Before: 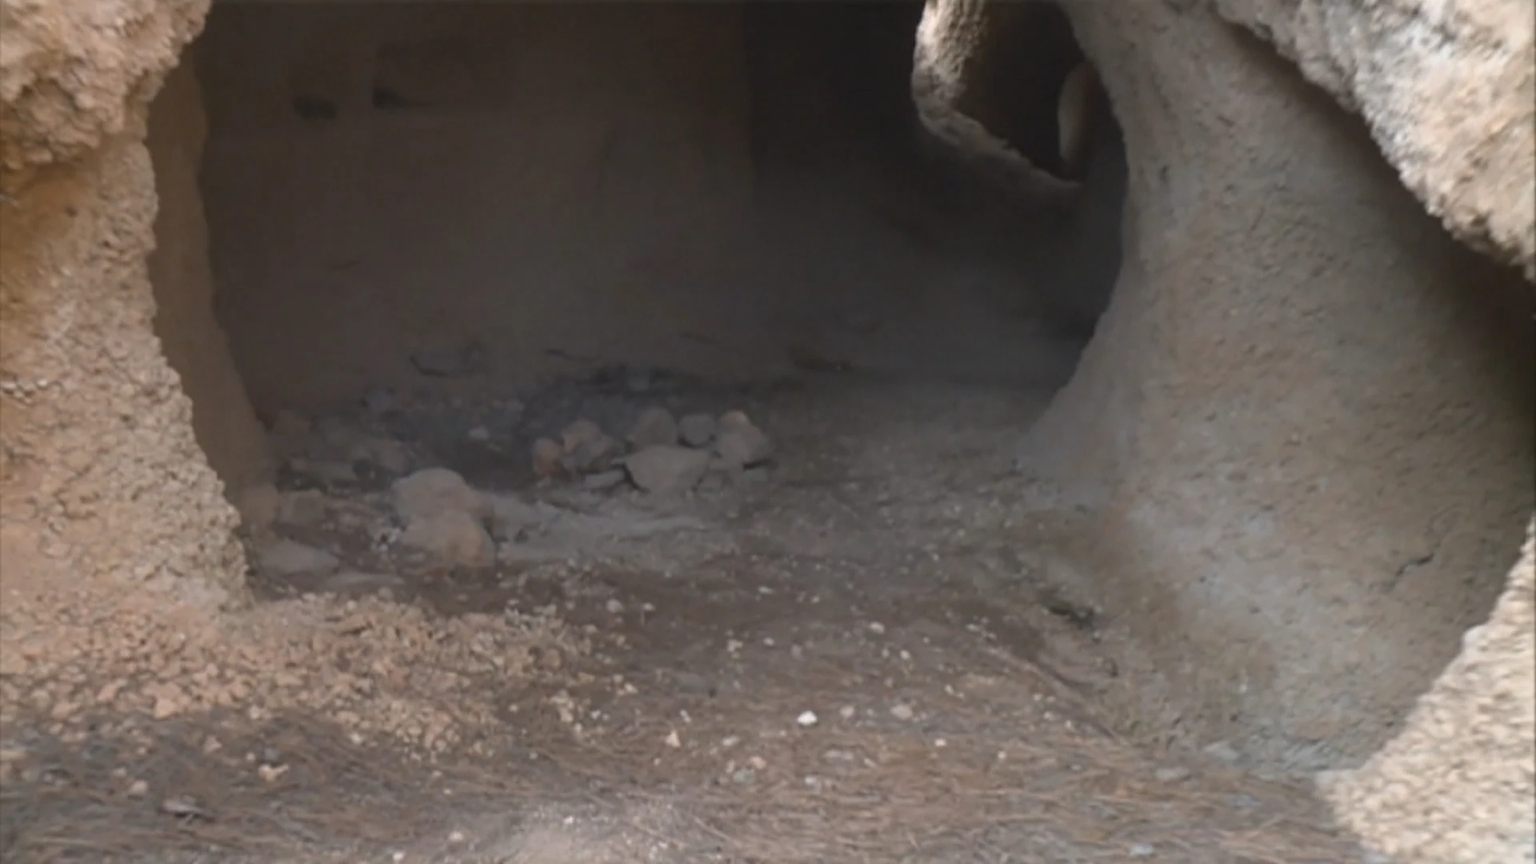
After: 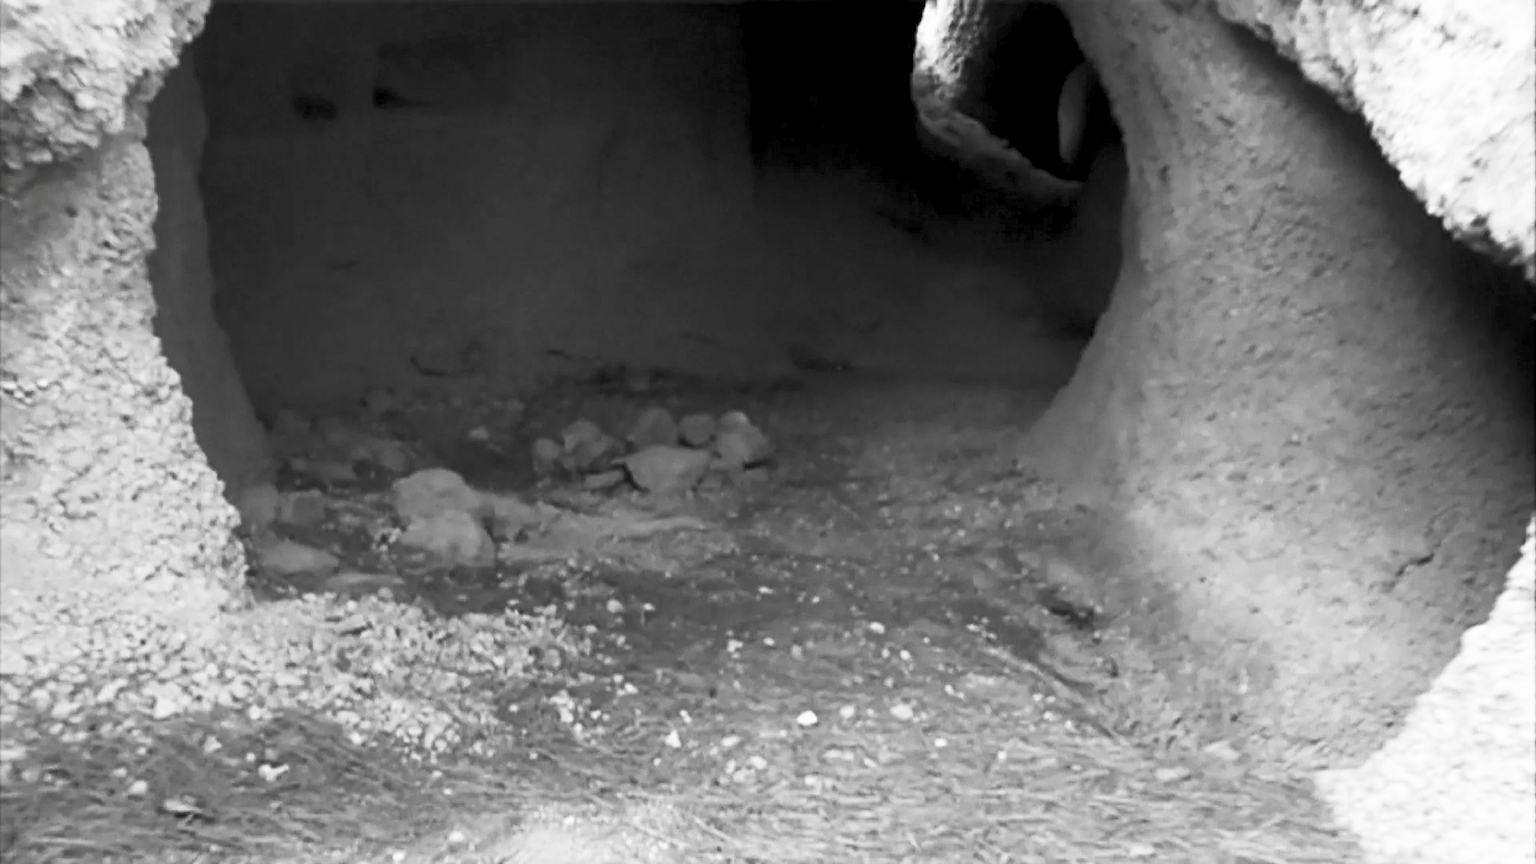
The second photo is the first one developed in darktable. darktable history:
contrast brightness saturation: contrast 0.526, brightness 0.455, saturation -0.99
sharpen: amount 0.214
base curve: curves: ch0 [(0.017, 0) (0.425, 0.441) (0.844, 0.933) (1, 1)], preserve colors none
